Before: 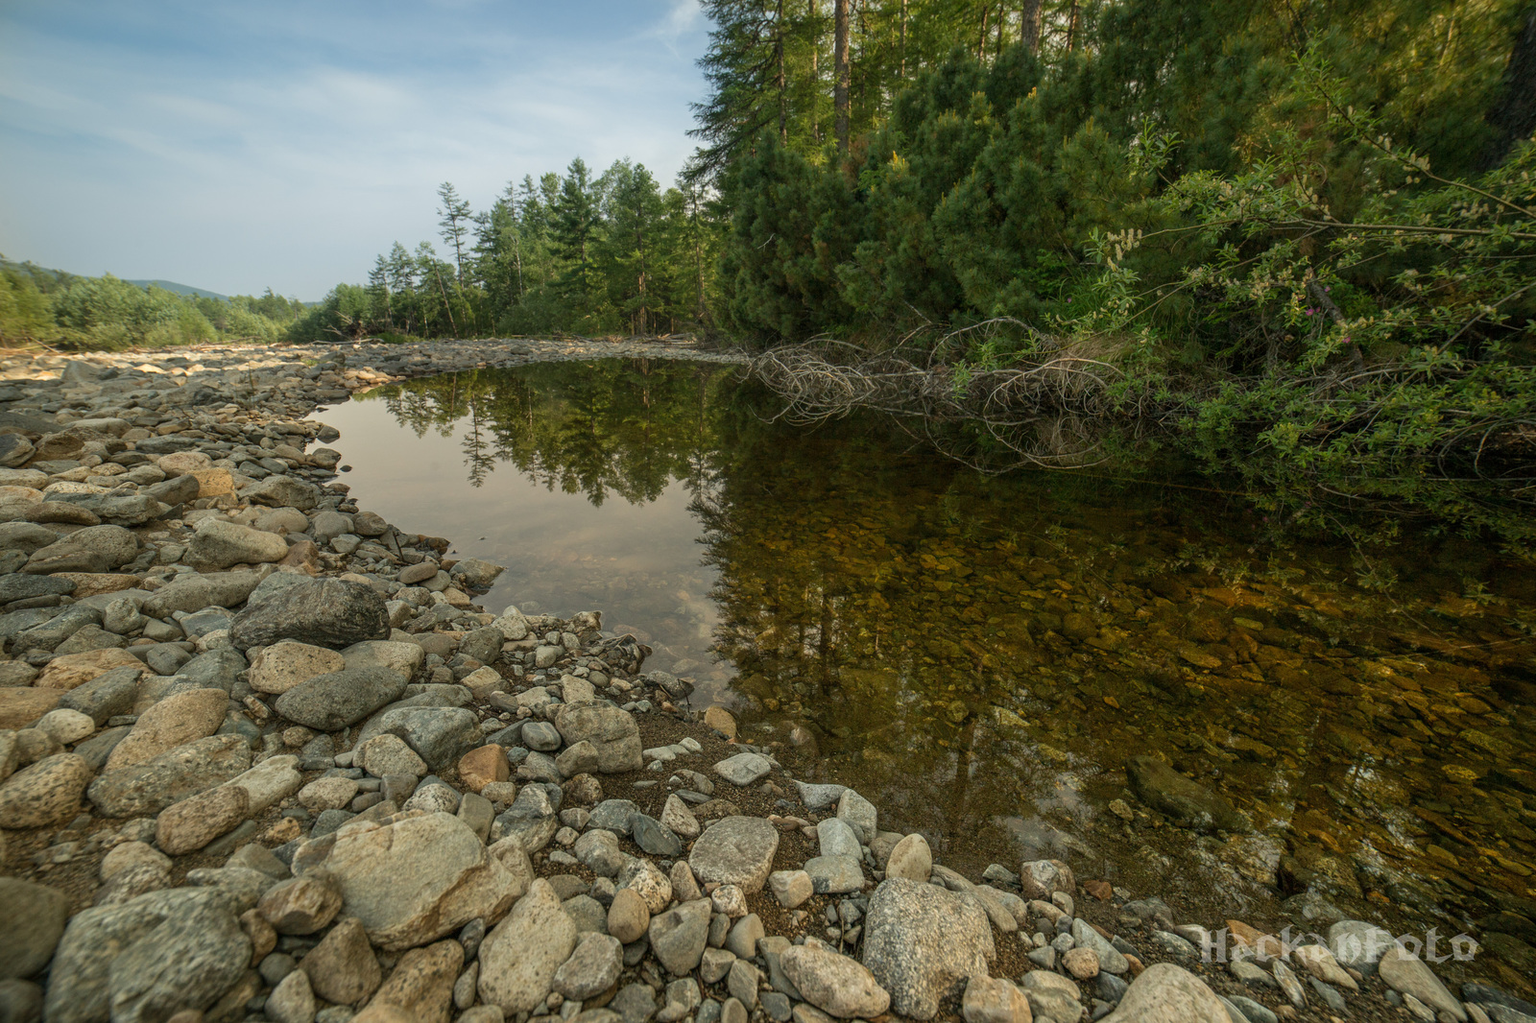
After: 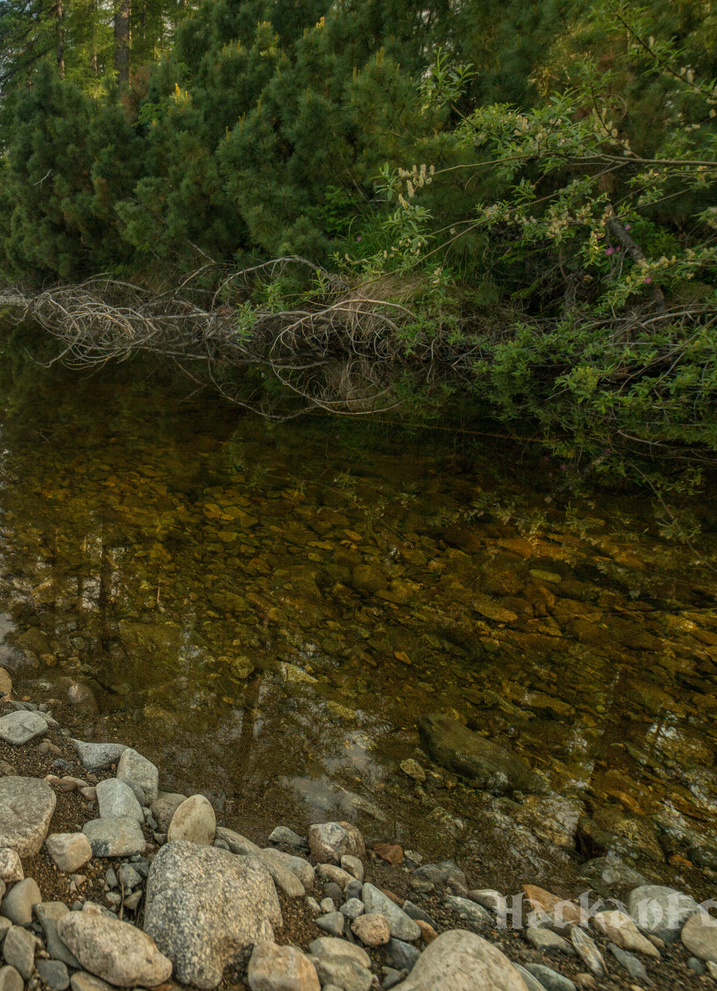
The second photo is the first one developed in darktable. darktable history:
crop: left 47.225%, top 6.944%, right 7.917%
